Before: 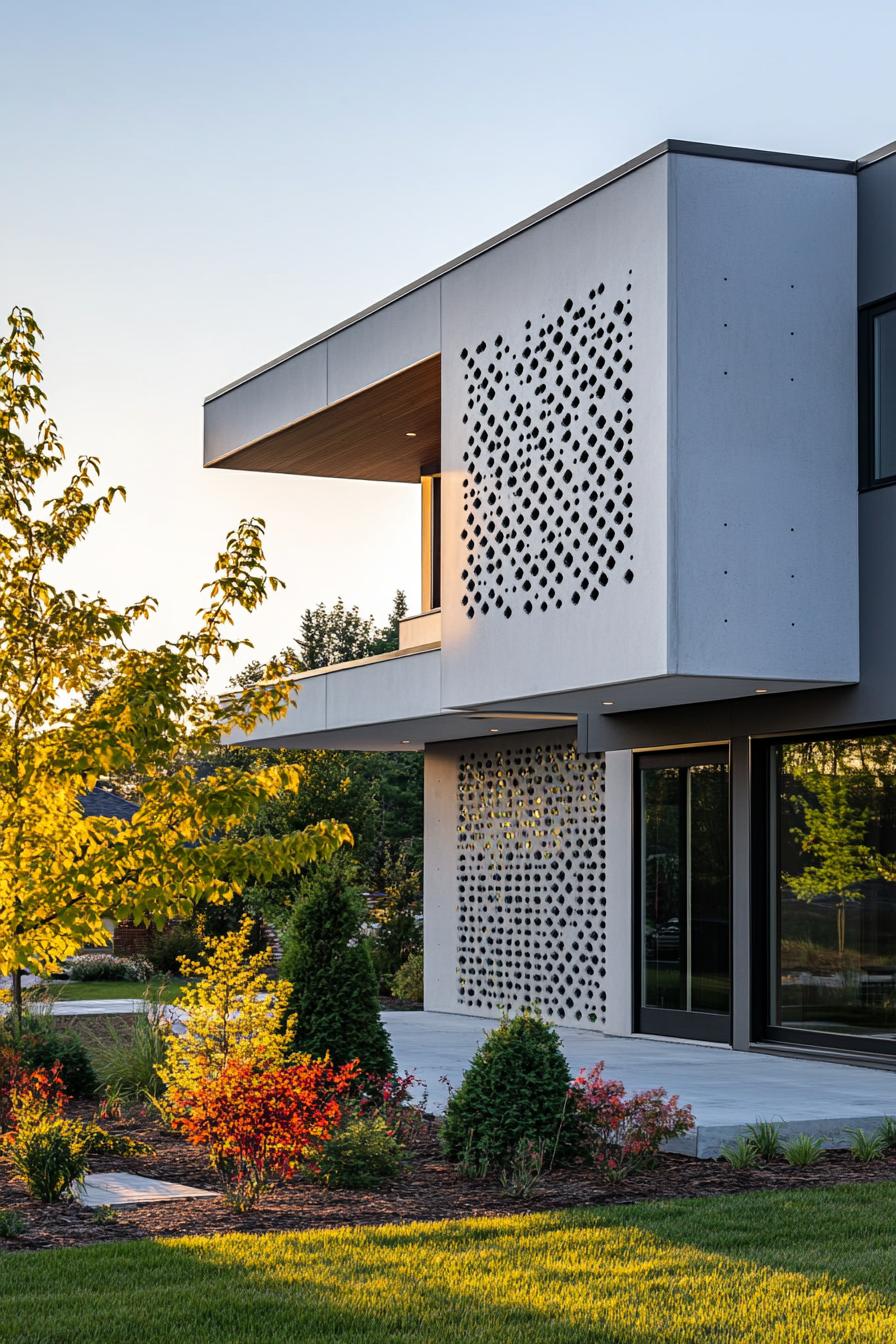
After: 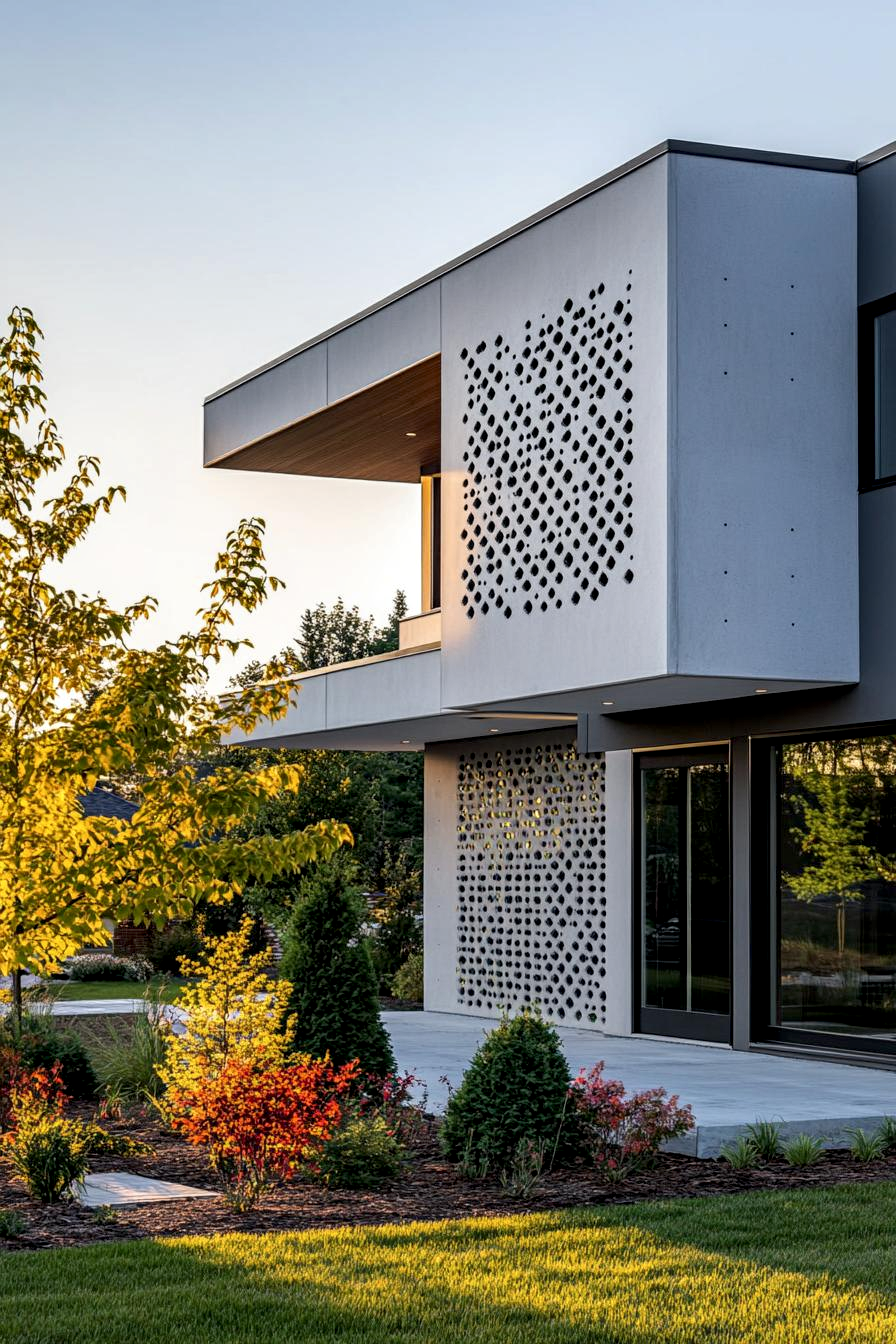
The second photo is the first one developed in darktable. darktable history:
local contrast: highlights 83%, shadows 81%
exposure: black level correction 0.002, exposure -0.1 EV, compensate highlight preservation false
